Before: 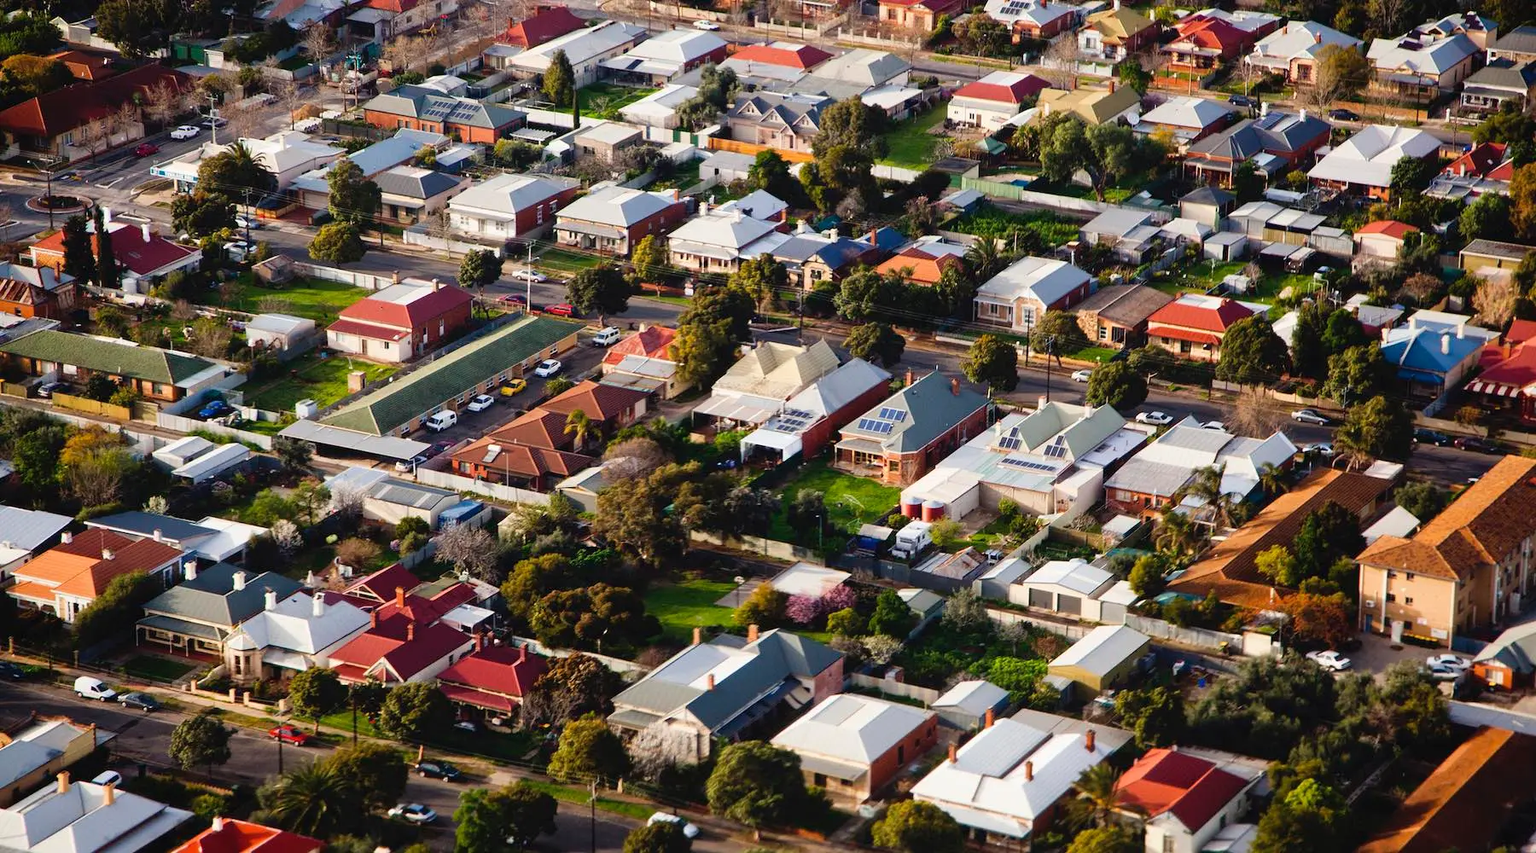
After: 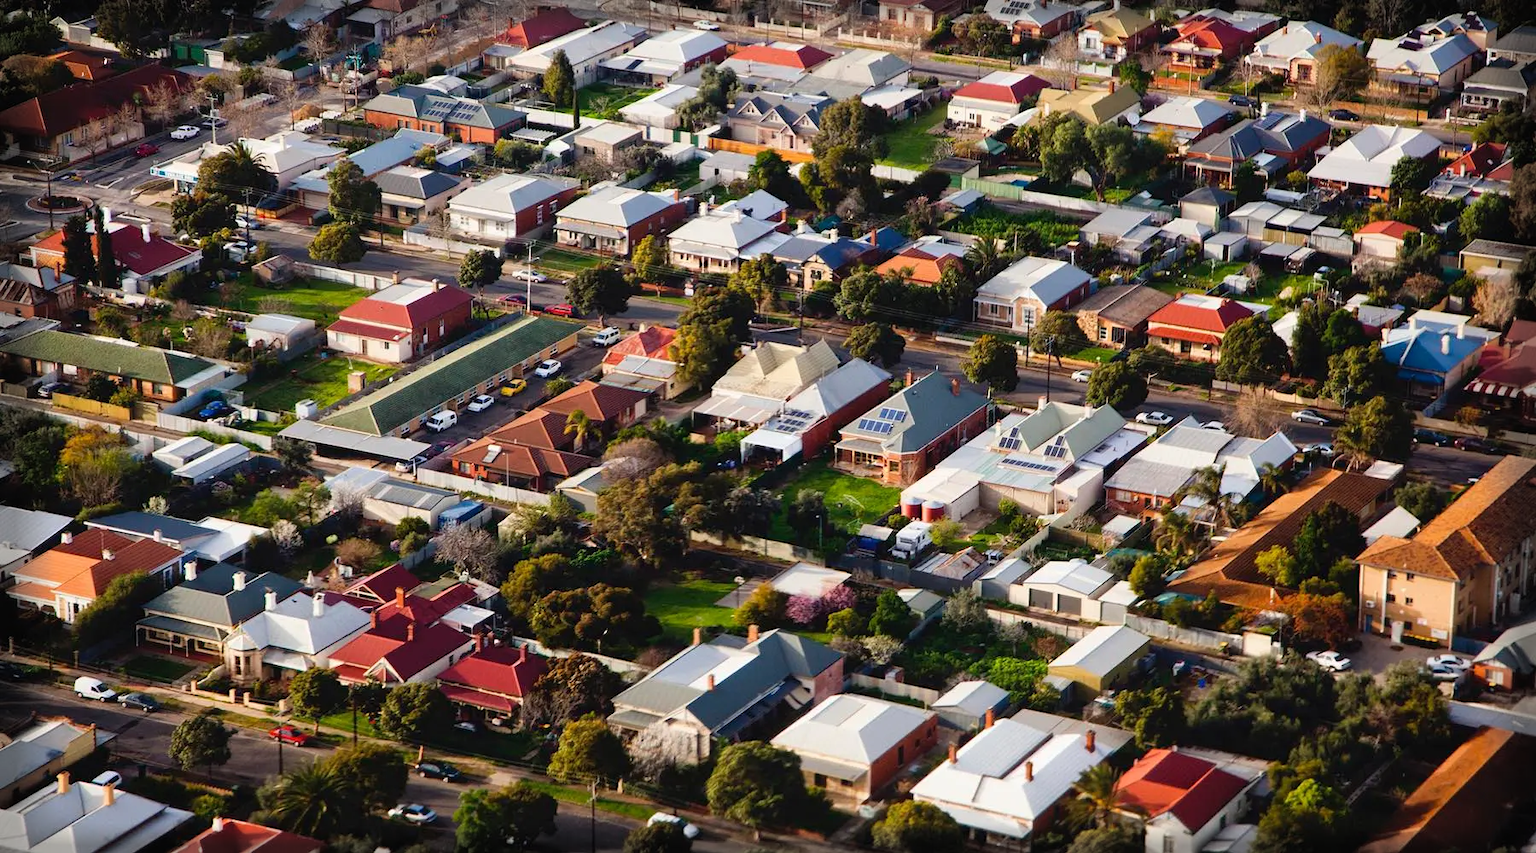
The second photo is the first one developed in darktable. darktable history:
vignetting: fall-off start 92.86%, fall-off radius 5.21%, automatic ratio true, width/height ratio 1.332, shape 0.049, unbound false
